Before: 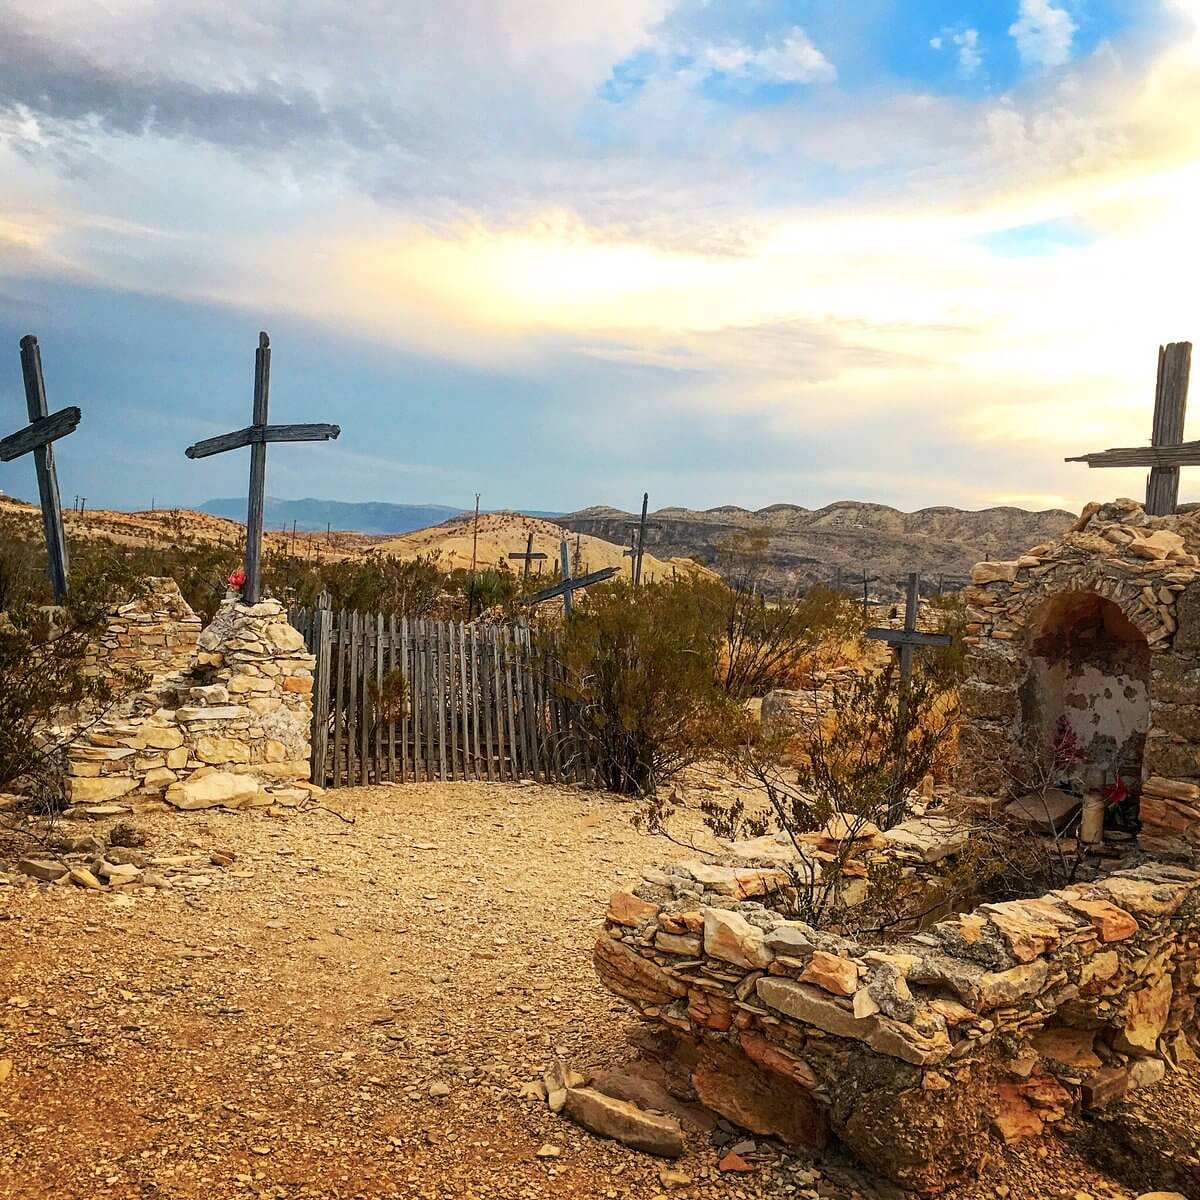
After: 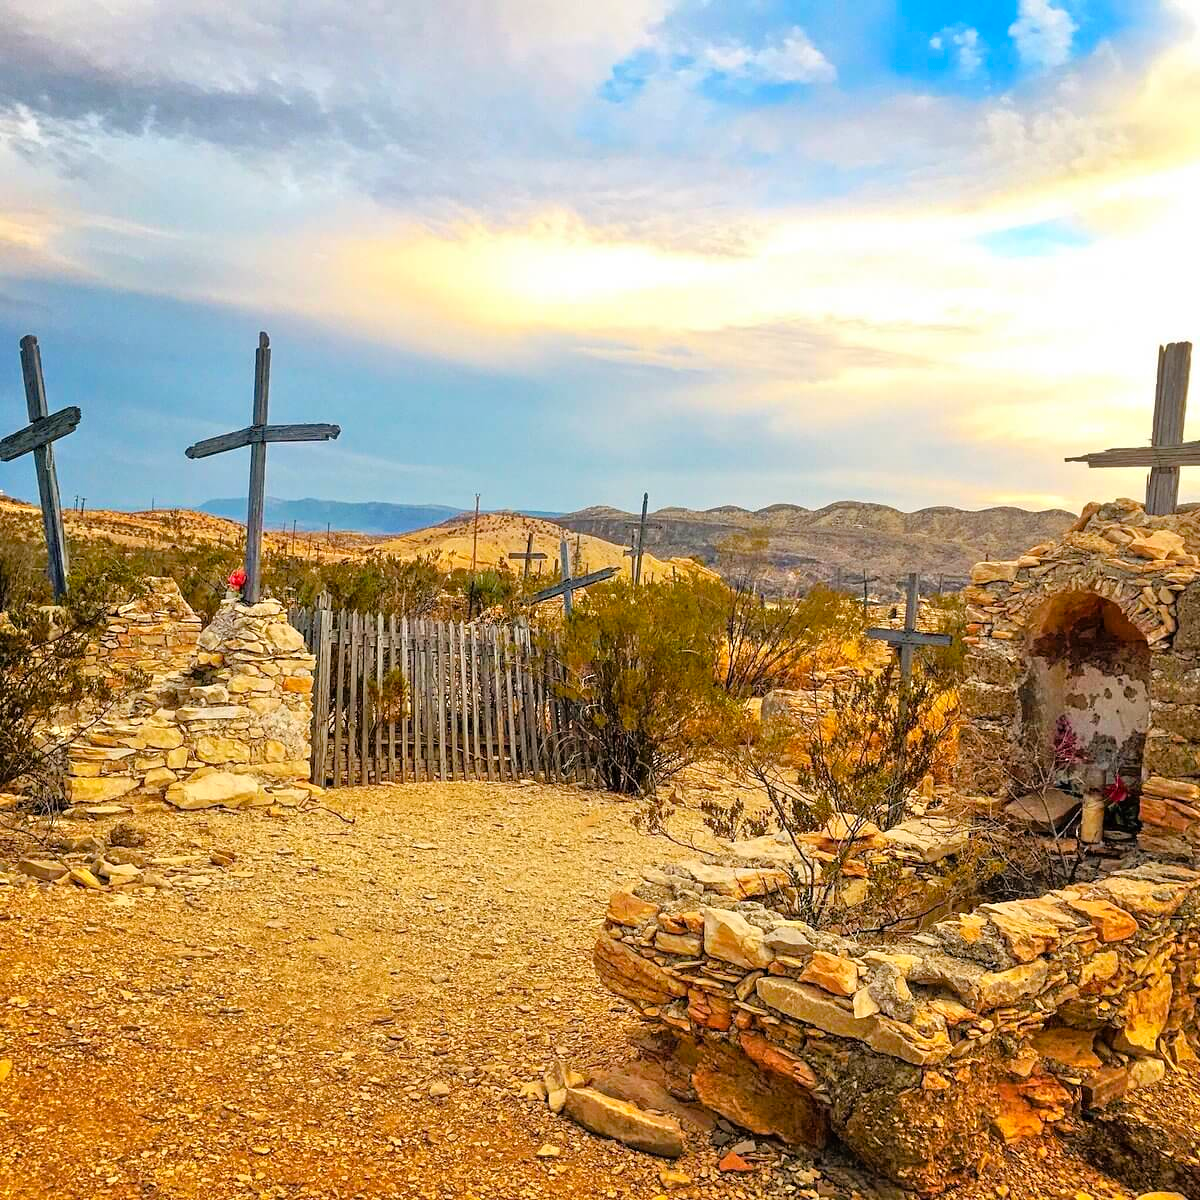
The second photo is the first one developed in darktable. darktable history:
color balance rgb: perceptual saturation grading › global saturation 20%, global vibrance 20%
tone equalizer: -7 EV 0.15 EV, -6 EV 0.6 EV, -5 EV 1.15 EV, -4 EV 1.33 EV, -3 EV 1.15 EV, -2 EV 0.6 EV, -1 EV 0.15 EV, mask exposure compensation -0.5 EV
